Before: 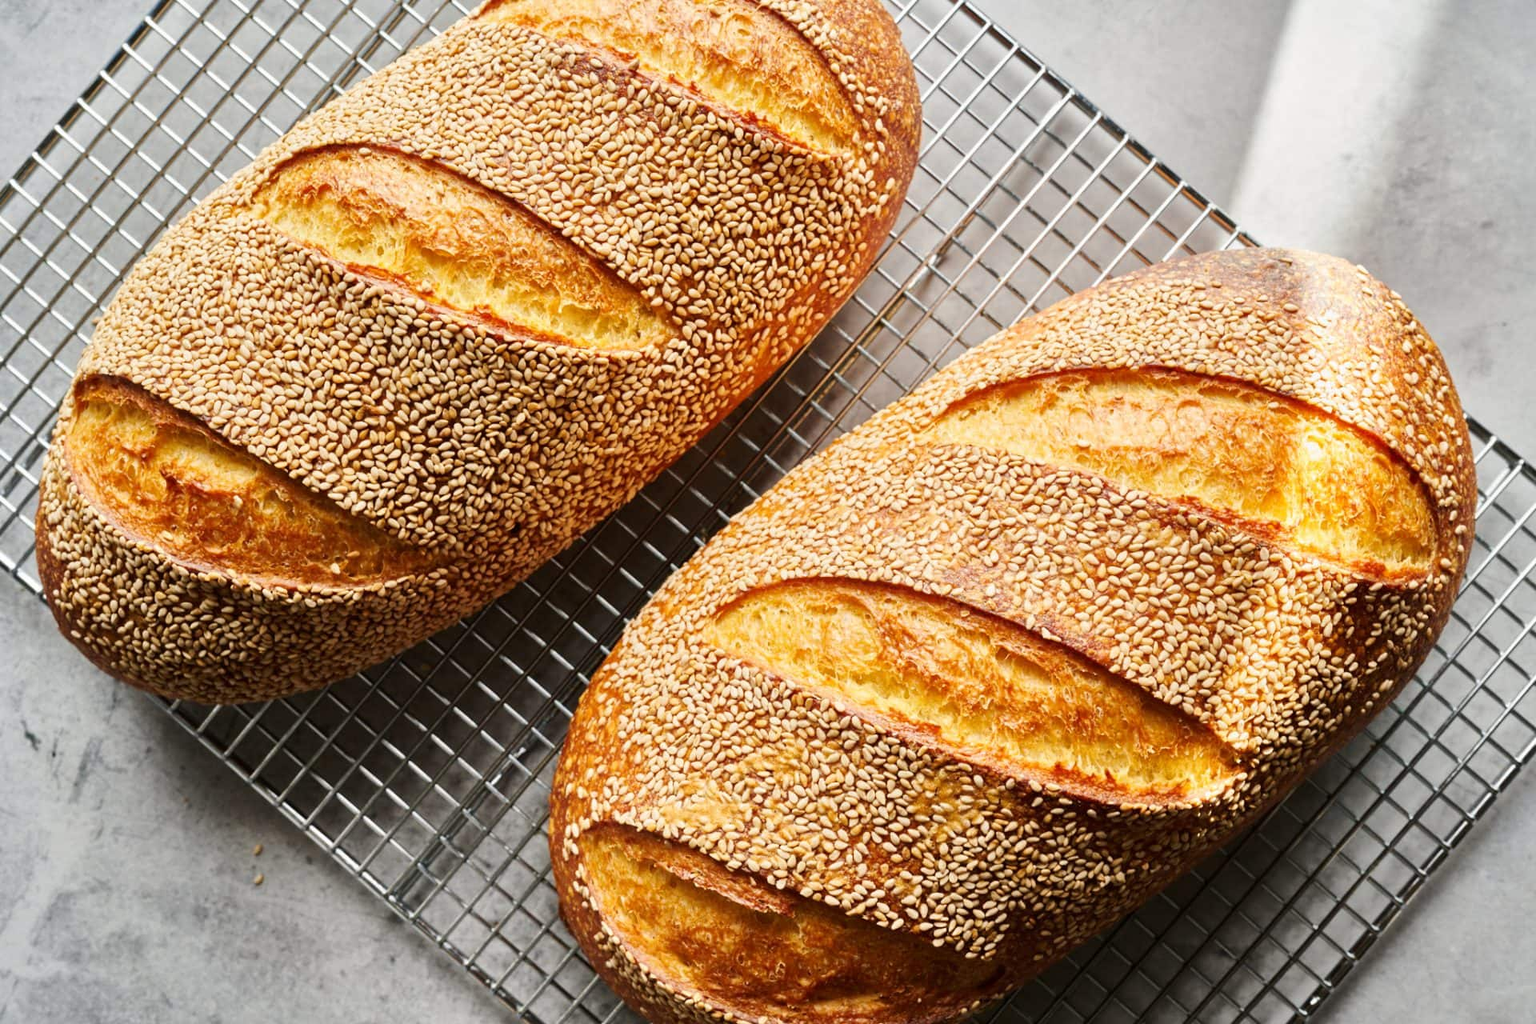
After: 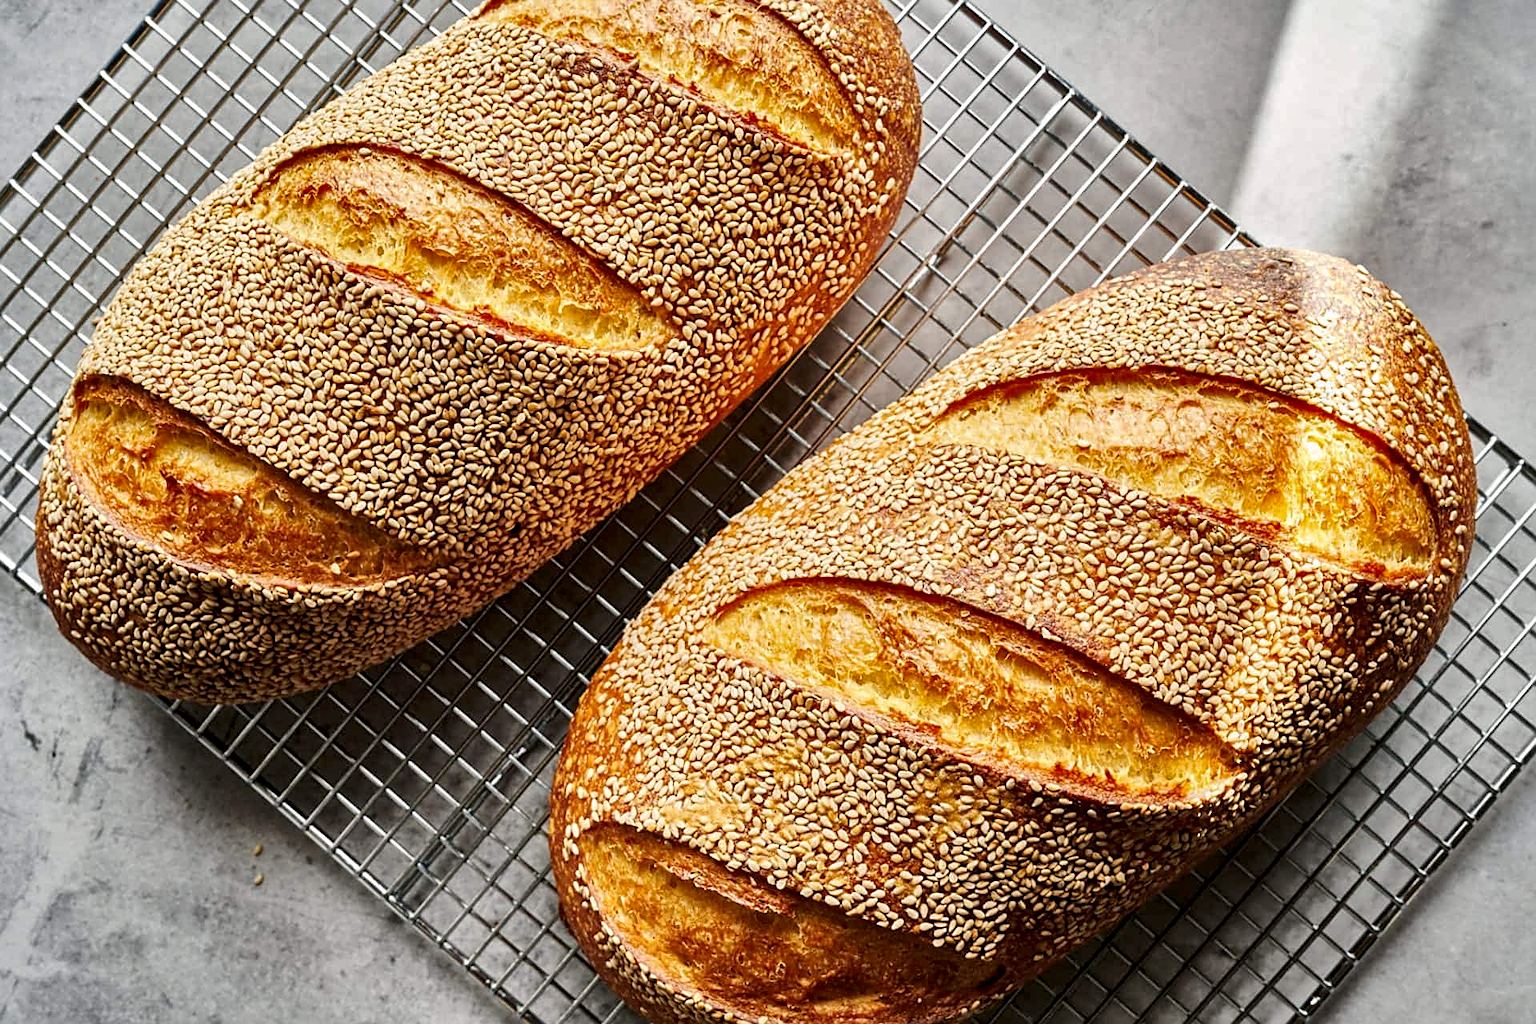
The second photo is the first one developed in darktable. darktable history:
sharpen: amount 0.575
shadows and highlights: soften with gaussian
local contrast: shadows 94%
